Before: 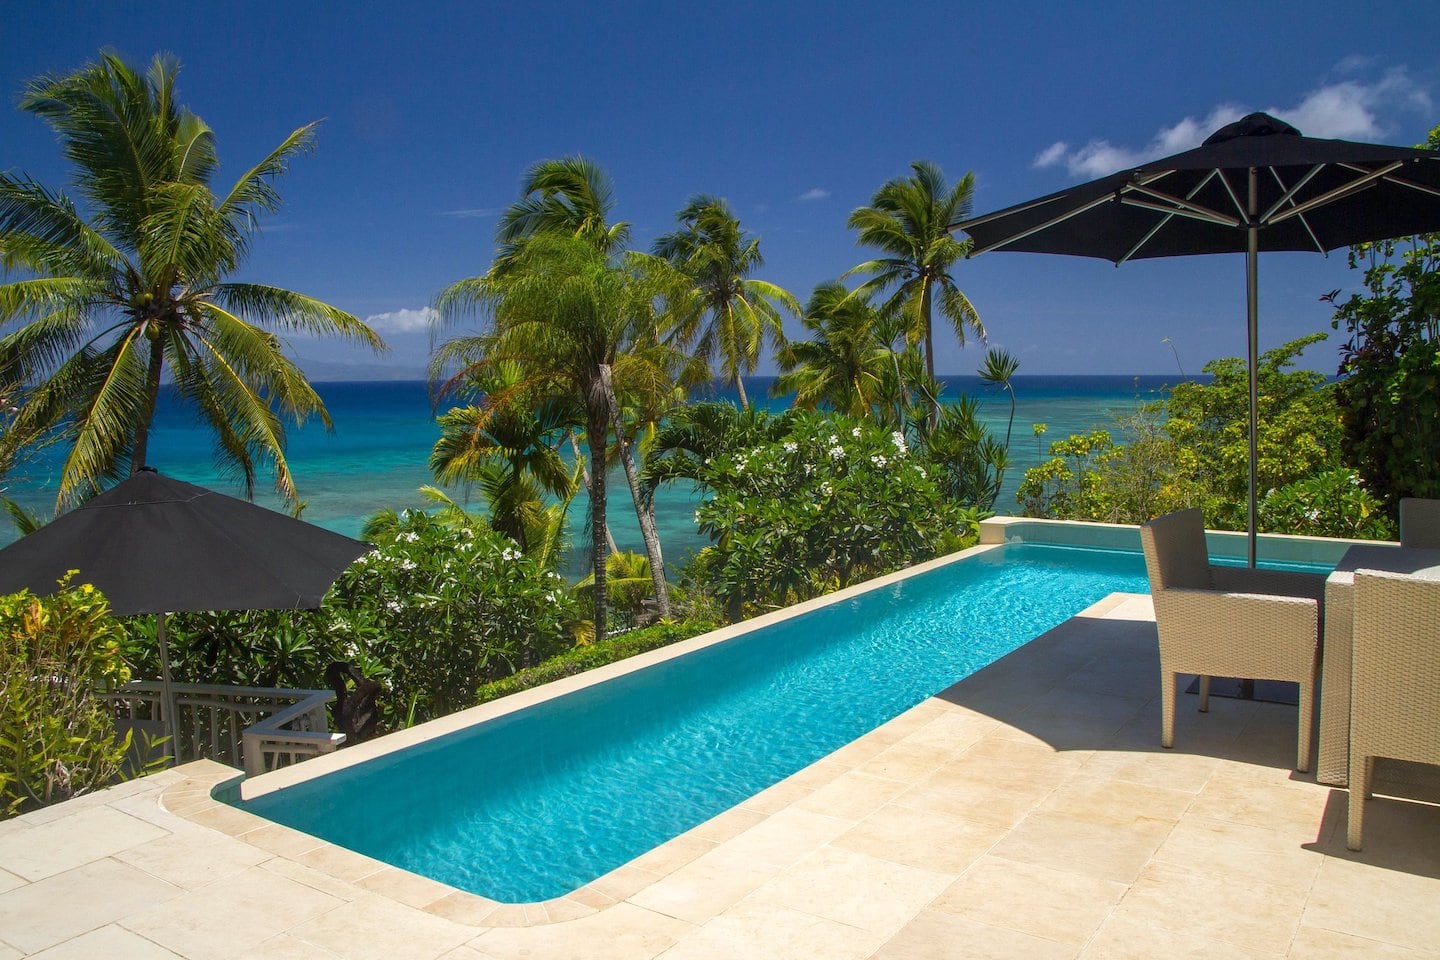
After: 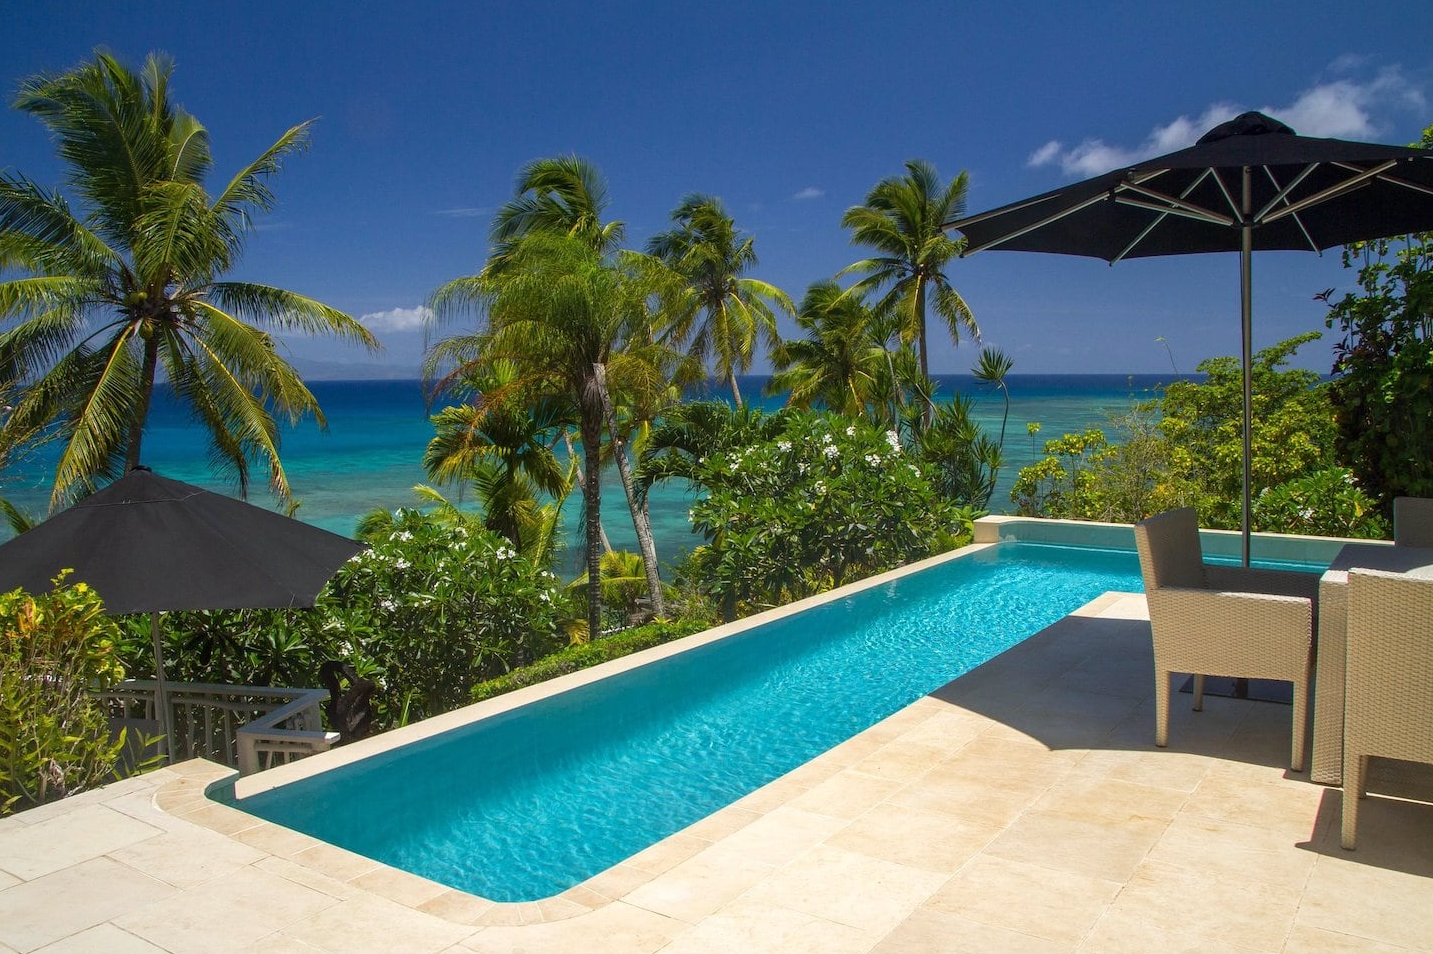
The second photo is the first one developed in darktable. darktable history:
crop and rotate: left 0.48%, top 0.207%, bottom 0.4%
